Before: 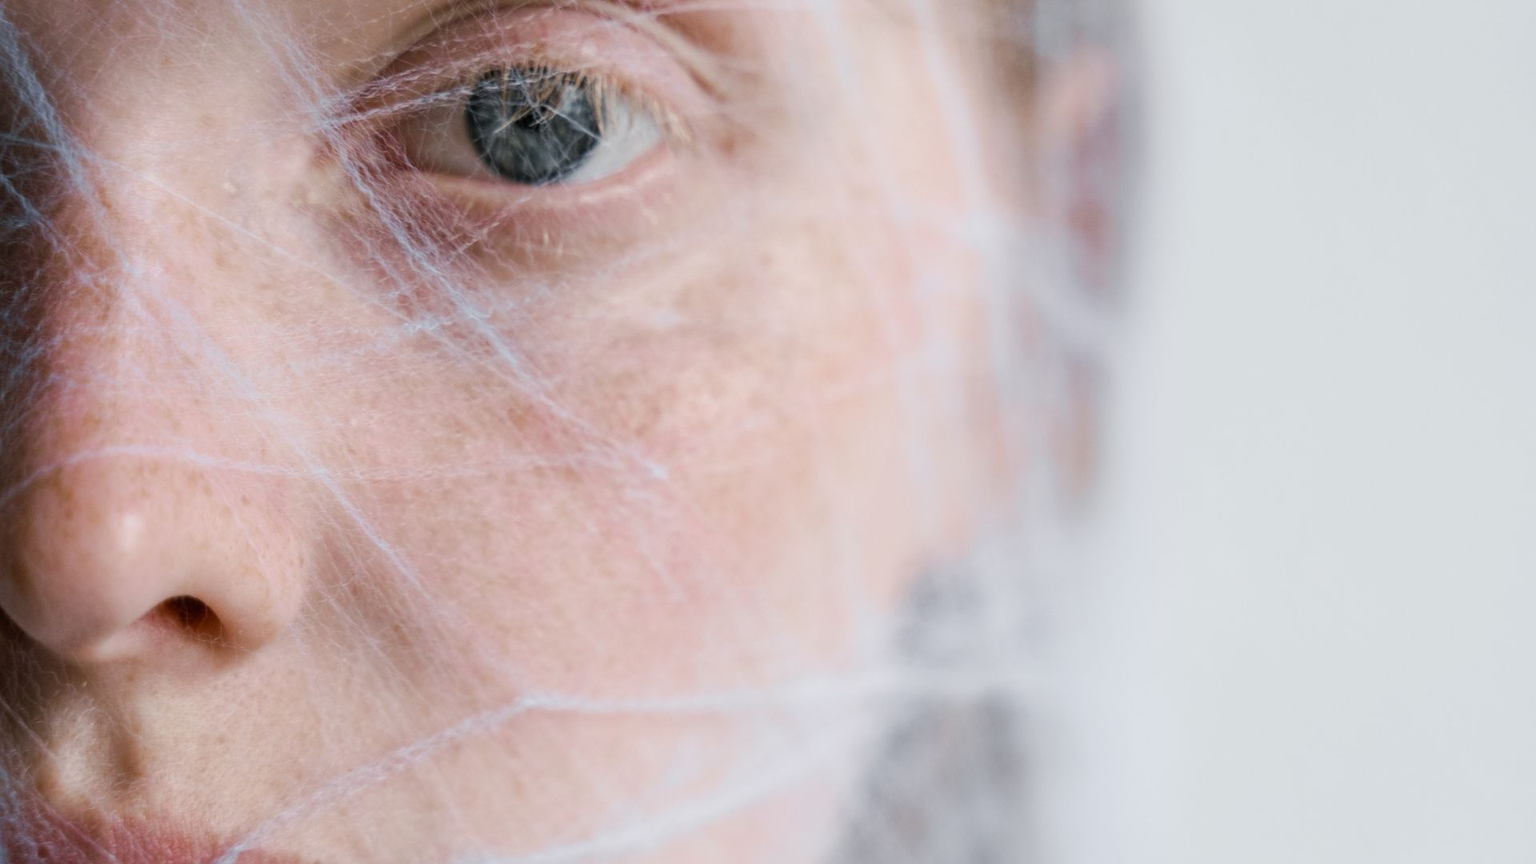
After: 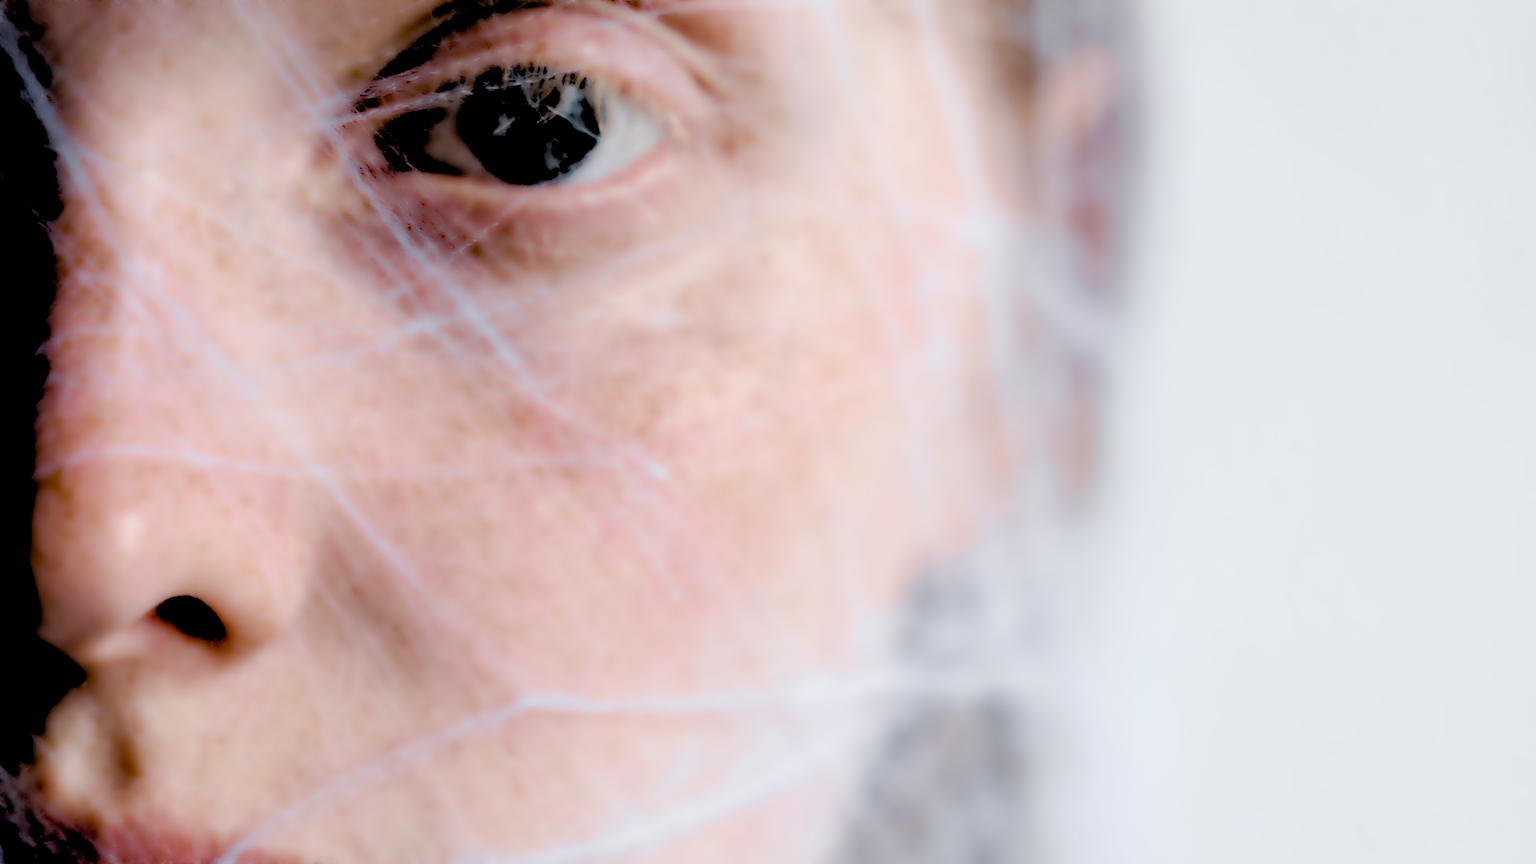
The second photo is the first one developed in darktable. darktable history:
exposure: black level correction 0.056, exposure -0.039 EV, compensate highlight preservation false
levels: levels [0.016, 0.492, 0.969]
lowpass: radius 4, soften with bilateral filter, unbound 0
rgb levels: levels [[0.029, 0.461, 0.922], [0, 0.5, 1], [0, 0.5, 1]]
